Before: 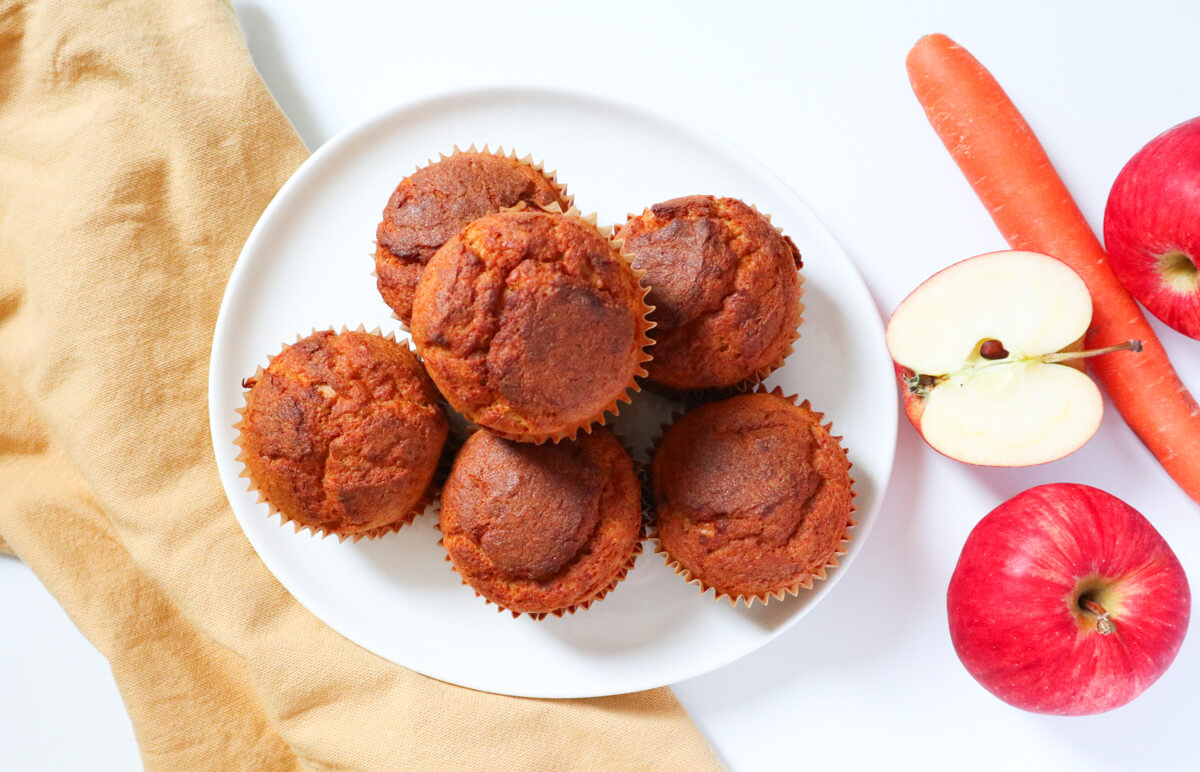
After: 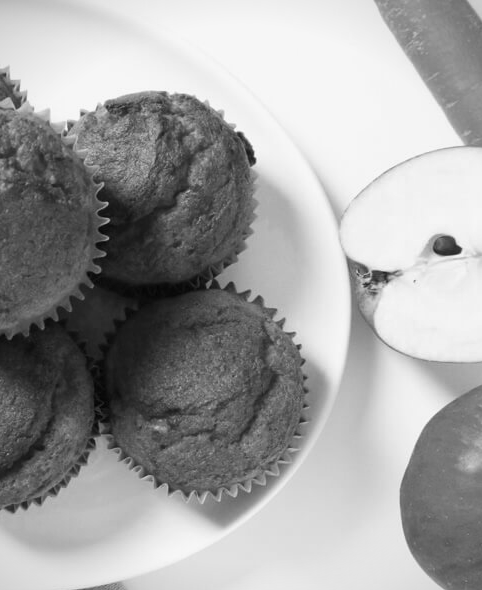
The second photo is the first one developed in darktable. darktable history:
crop: left 45.6%, top 13.515%, right 14.214%, bottom 10.048%
vignetting: fall-off start 91.43%, brightness -0.415, saturation -0.305
contrast brightness saturation: contrast 0.04, saturation 0.156
color calibration: output gray [0.267, 0.423, 0.261, 0], illuminant custom, x 0.368, y 0.373, temperature 4337.53 K
